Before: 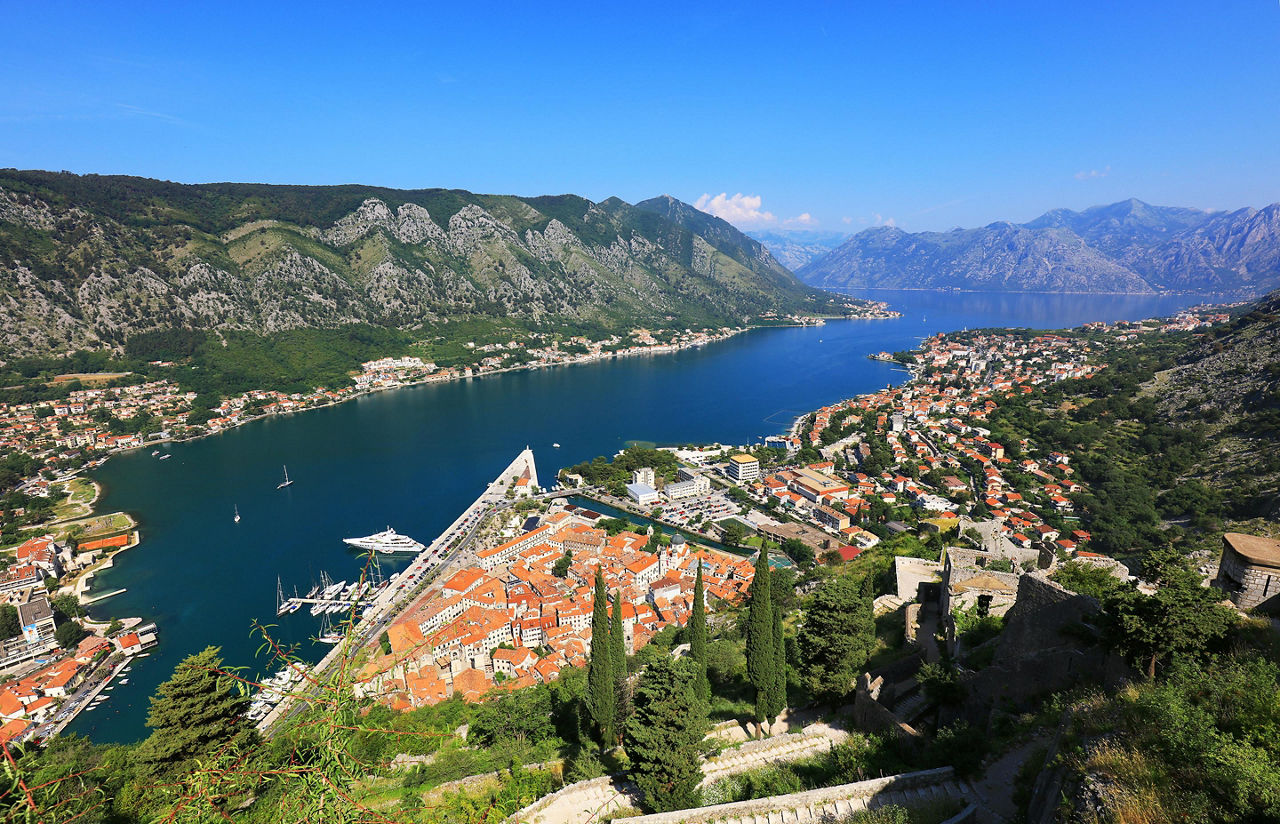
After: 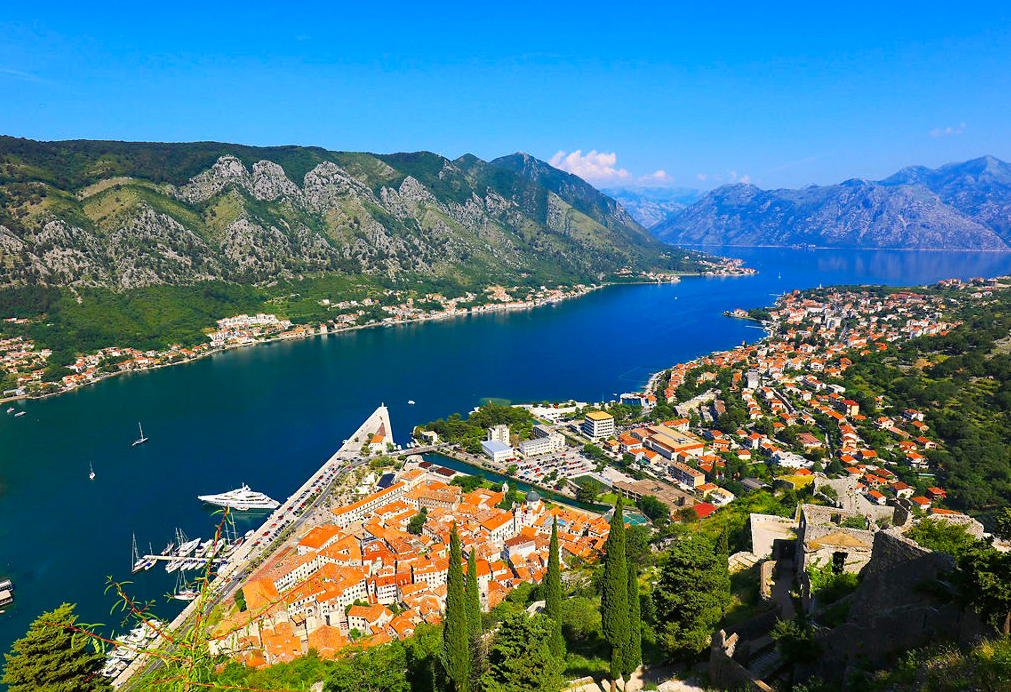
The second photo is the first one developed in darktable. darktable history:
velvia: strength 32.26%, mid-tones bias 0.204
crop: left 11.341%, top 5.229%, right 9.601%, bottom 10.695%
